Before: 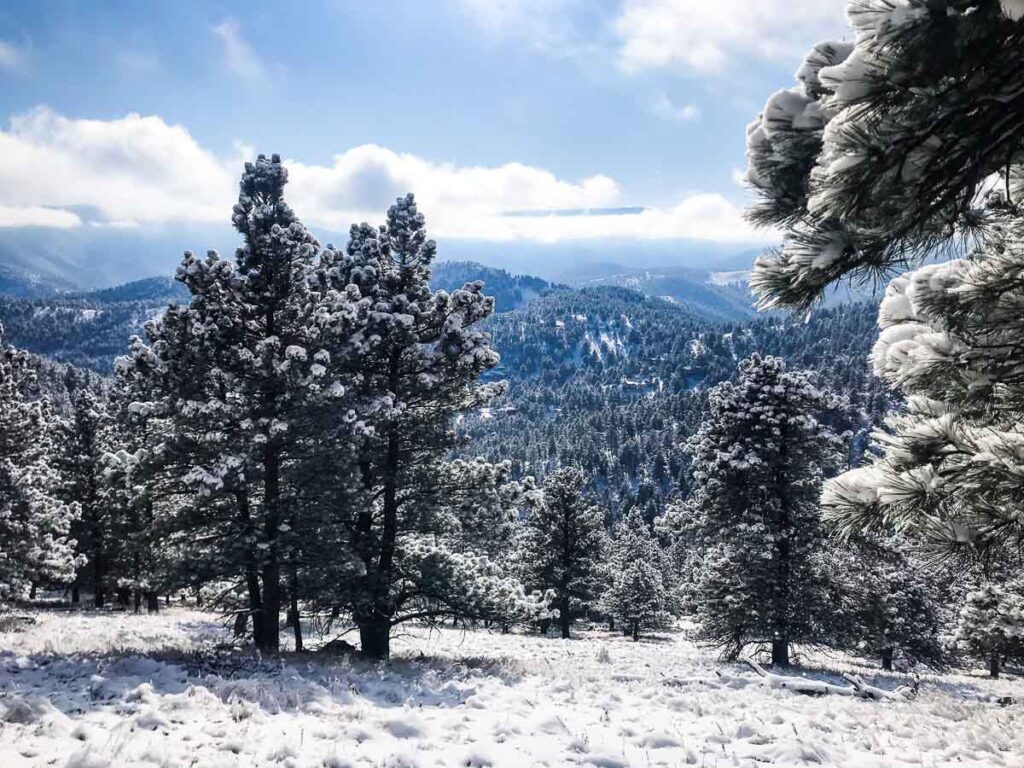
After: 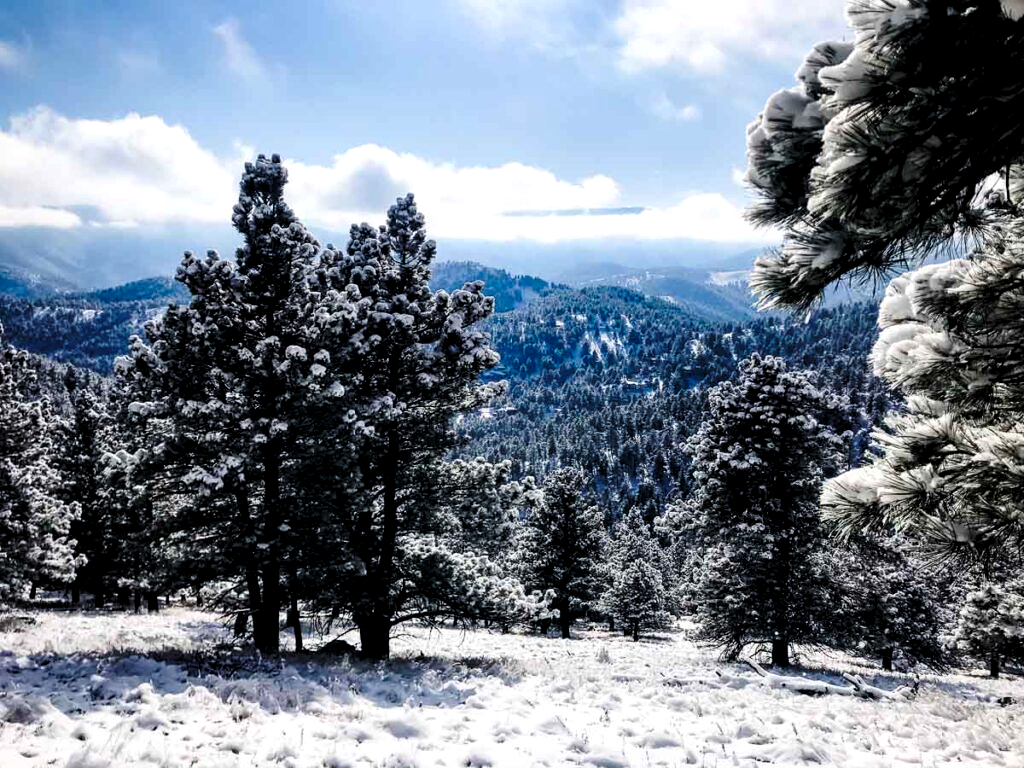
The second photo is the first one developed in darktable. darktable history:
base curve: curves: ch0 [(0, 0) (0.073, 0.04) (0.157, 0.139) (0.492, 0.492) (0.758, 0.758) (1, 1)], preserve colors none
levels: levels [0.031, 0.5, 0.969]
exposure: black level correction 0.009, exposure 0.016 EV, compensate highlight preservation false
